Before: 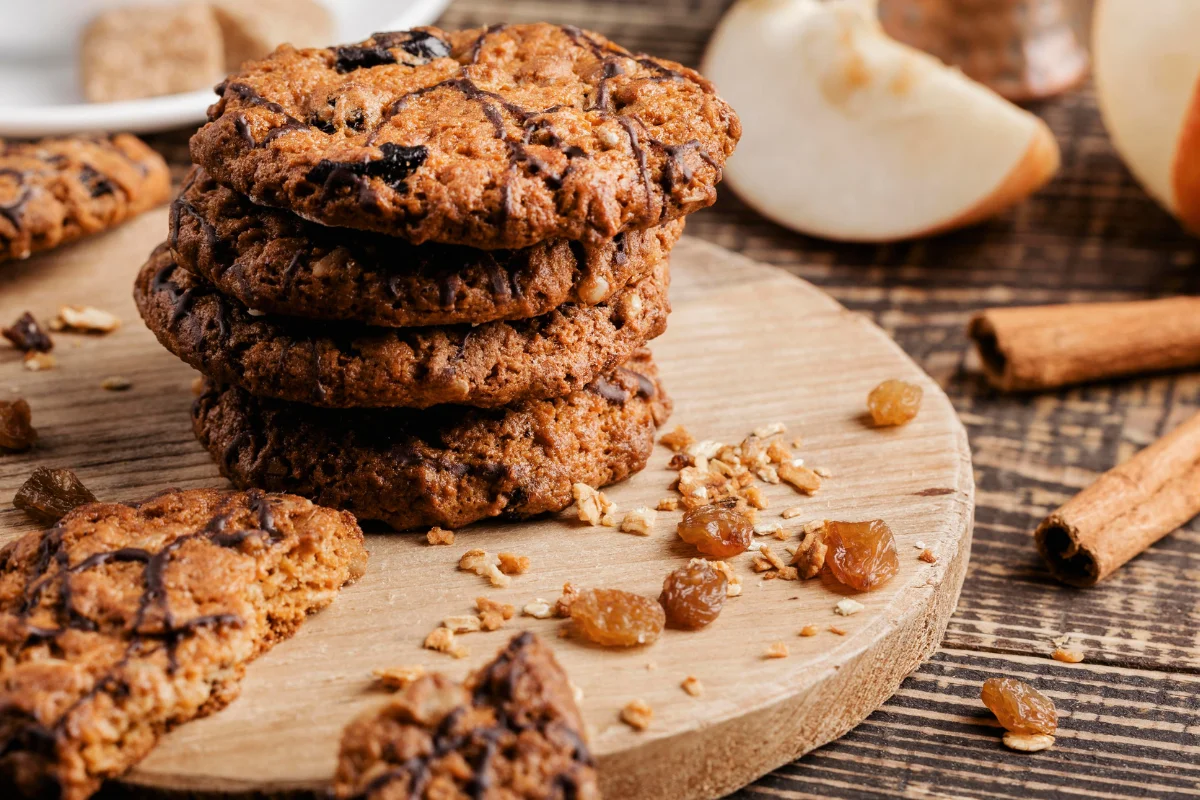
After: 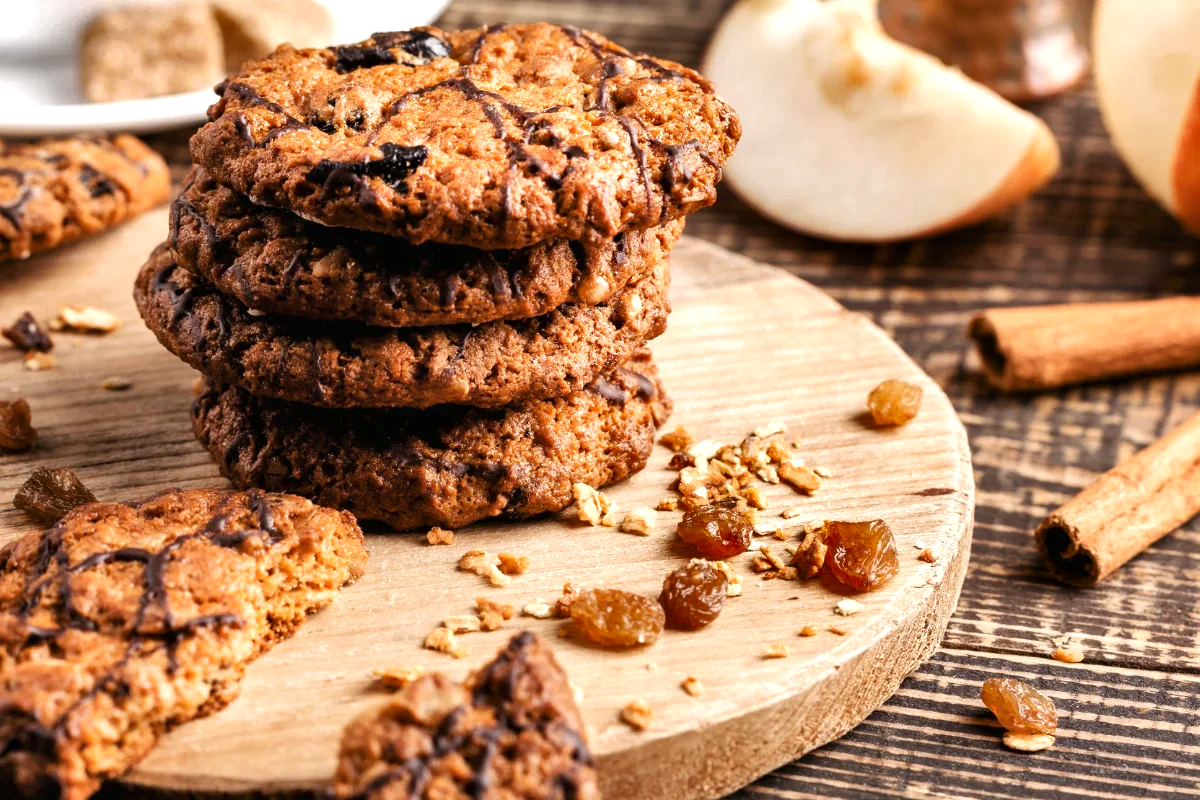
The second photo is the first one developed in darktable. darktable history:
exposure: exposure 0.601 EV, compensate highlight preservation false
shadows and highlights: shadows 59.4, highlights -60.38, soften with gaussian
